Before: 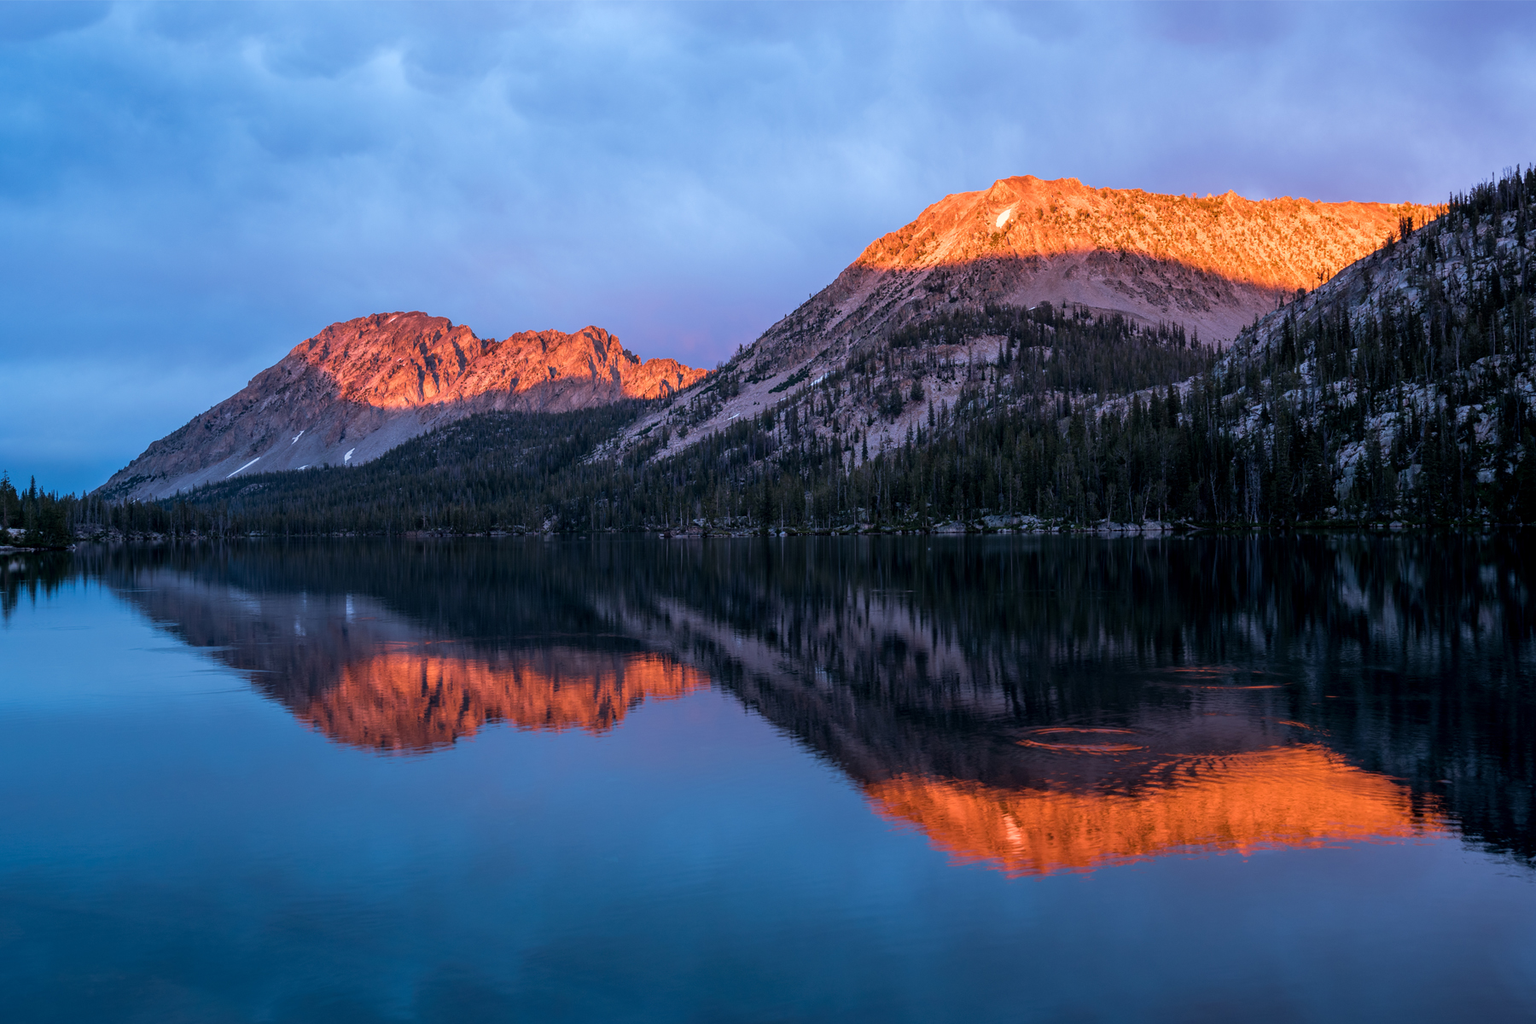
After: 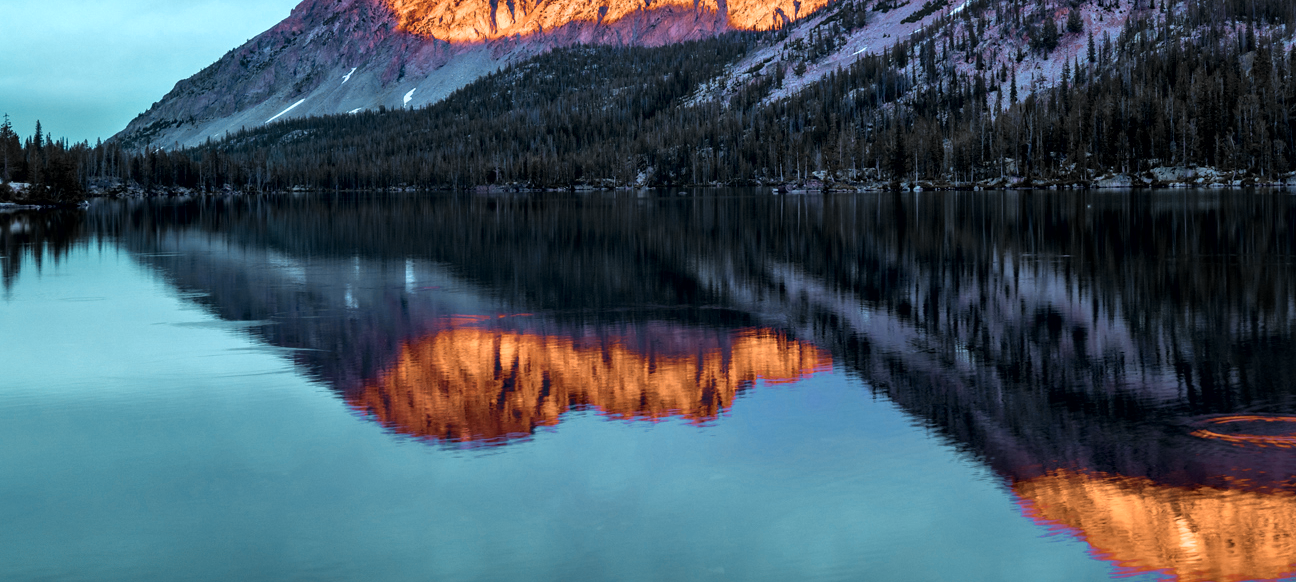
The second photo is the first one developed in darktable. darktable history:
color zones: curves: ch0 [(0.009, 0.528) (0.136, 0.6) (0.255, 0.586) (0.39, 0.528) (0.522, 0.584) (0.686, 0.736) (0.849, 0.561)]; ch1 [(0.045, 0.781) (0.14, 0.416) (0.257, 0.695) (0.442, 0.032) (0.738, 0.338) (0.818, 0.632) (0.891, 0.741) (1, 0.704)]; ch2 [(0, 0.667) (0.141, 0.52) (0.26, 0.37) (0.474, 0.432) (0.743, 0.286)]
crop: top 36.498%, right 27.964%, bottom 14.995%
local contrast: mode bilateral grid, contrast 20, coarseness 50, detail 144%, midtone range 0.2
